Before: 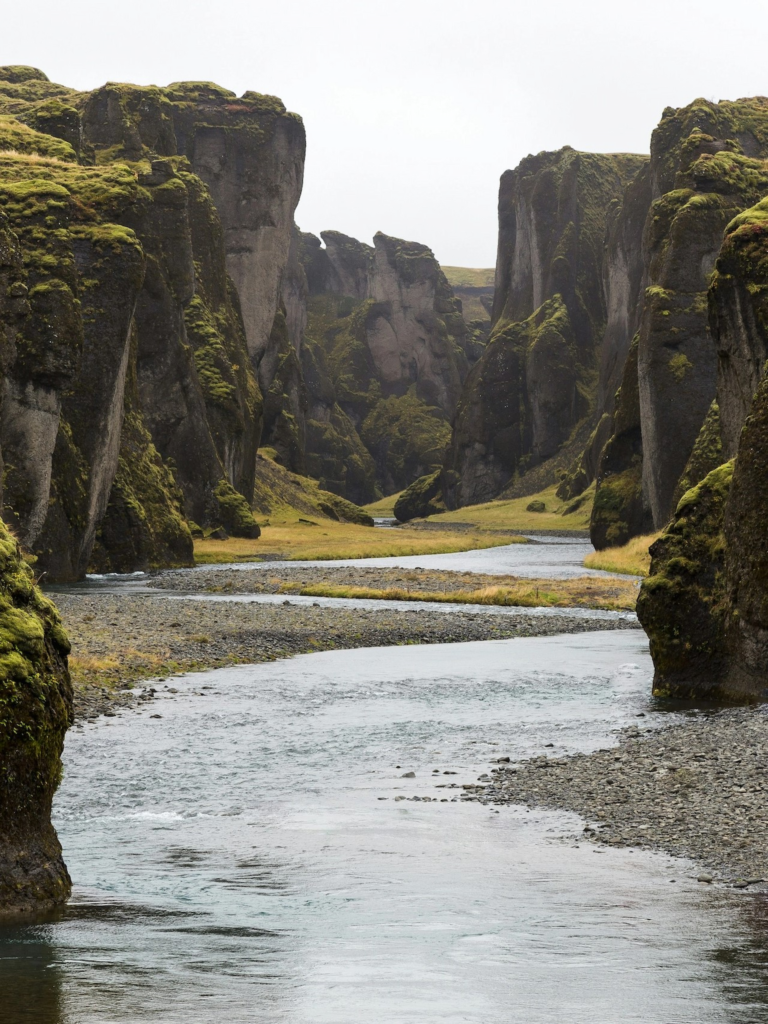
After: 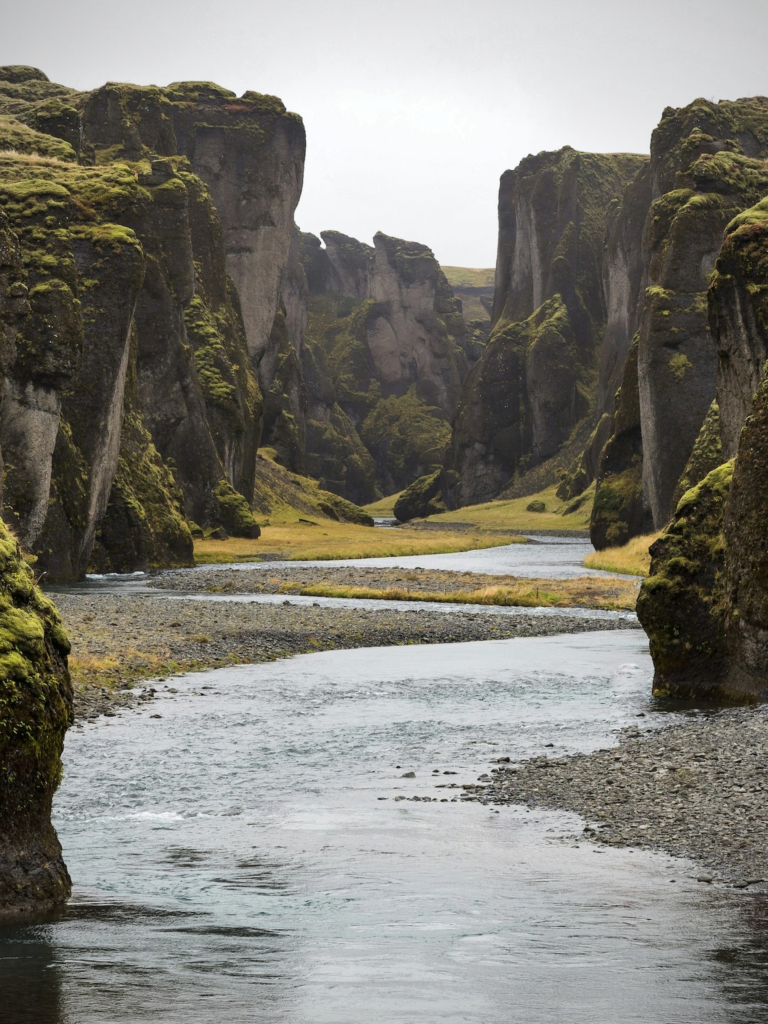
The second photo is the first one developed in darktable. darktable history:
vignetting: unbound false
shadows and highlights: radius 133.83, soften with gaussian
white balance: emerald 1
